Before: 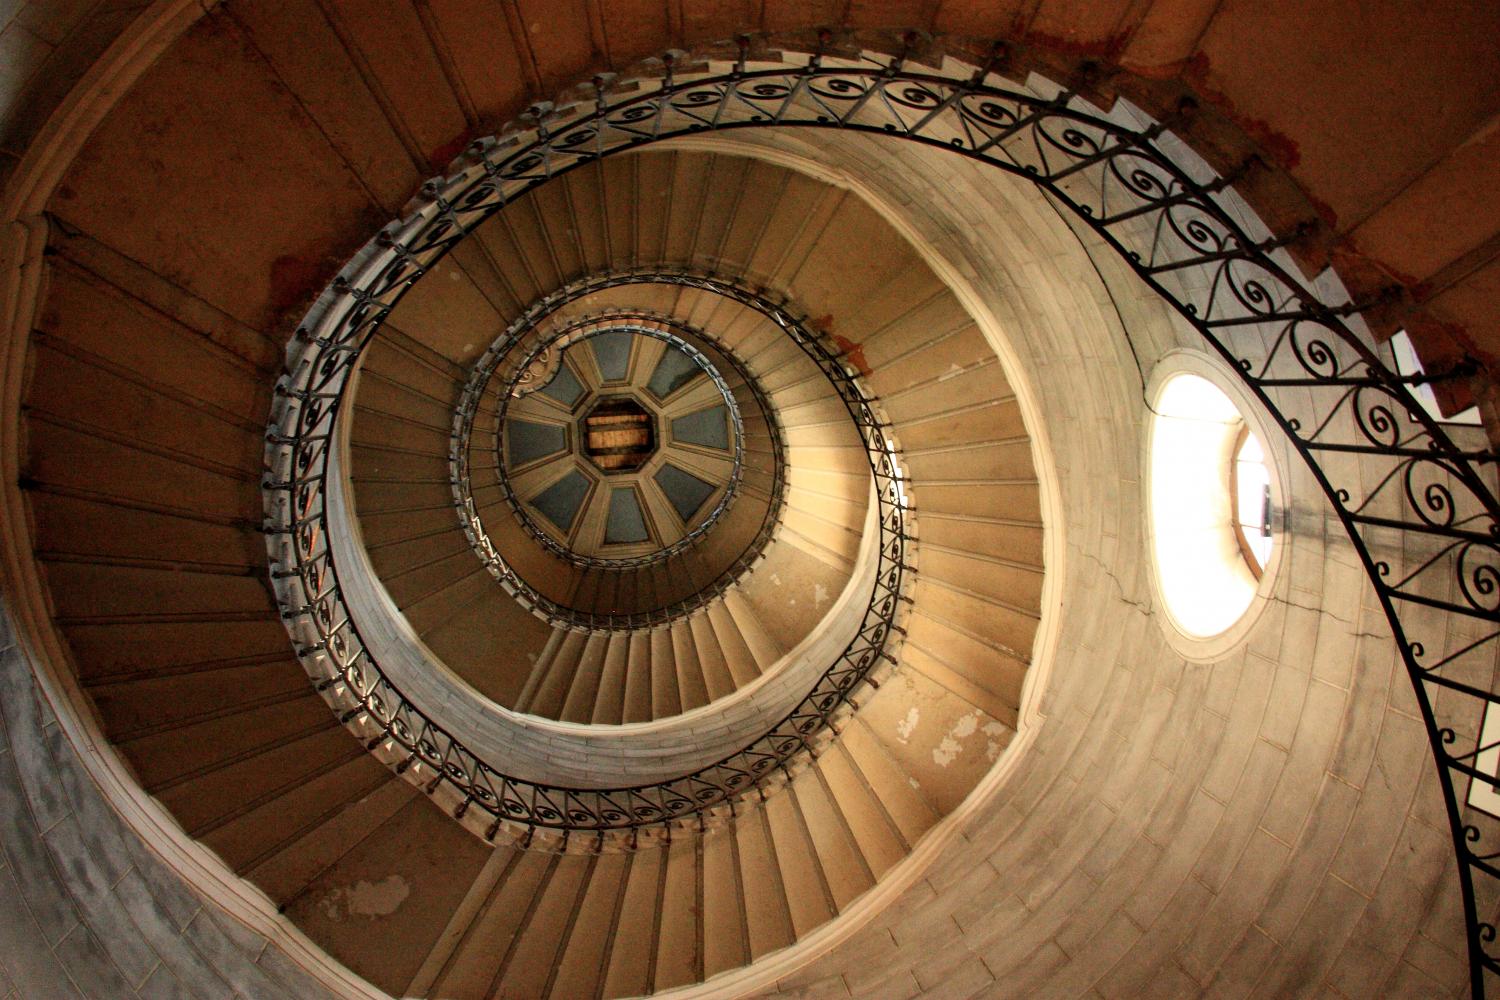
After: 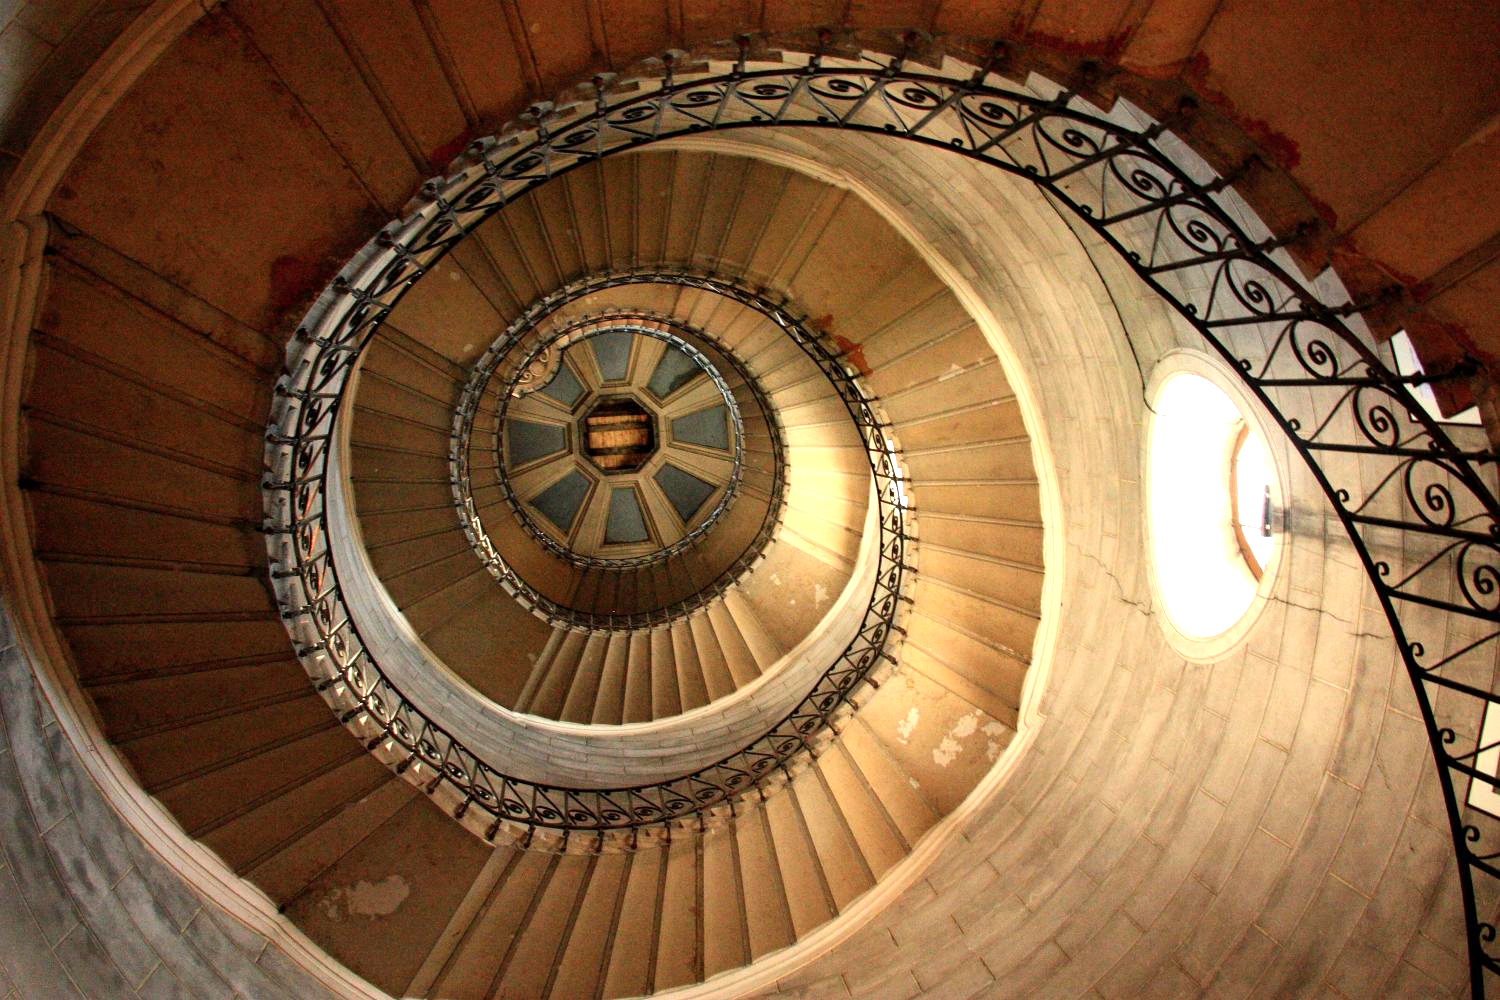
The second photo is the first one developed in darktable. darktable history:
tone equalizer: on, module defaults
levels: levels [0, 0.43, 0.859]
